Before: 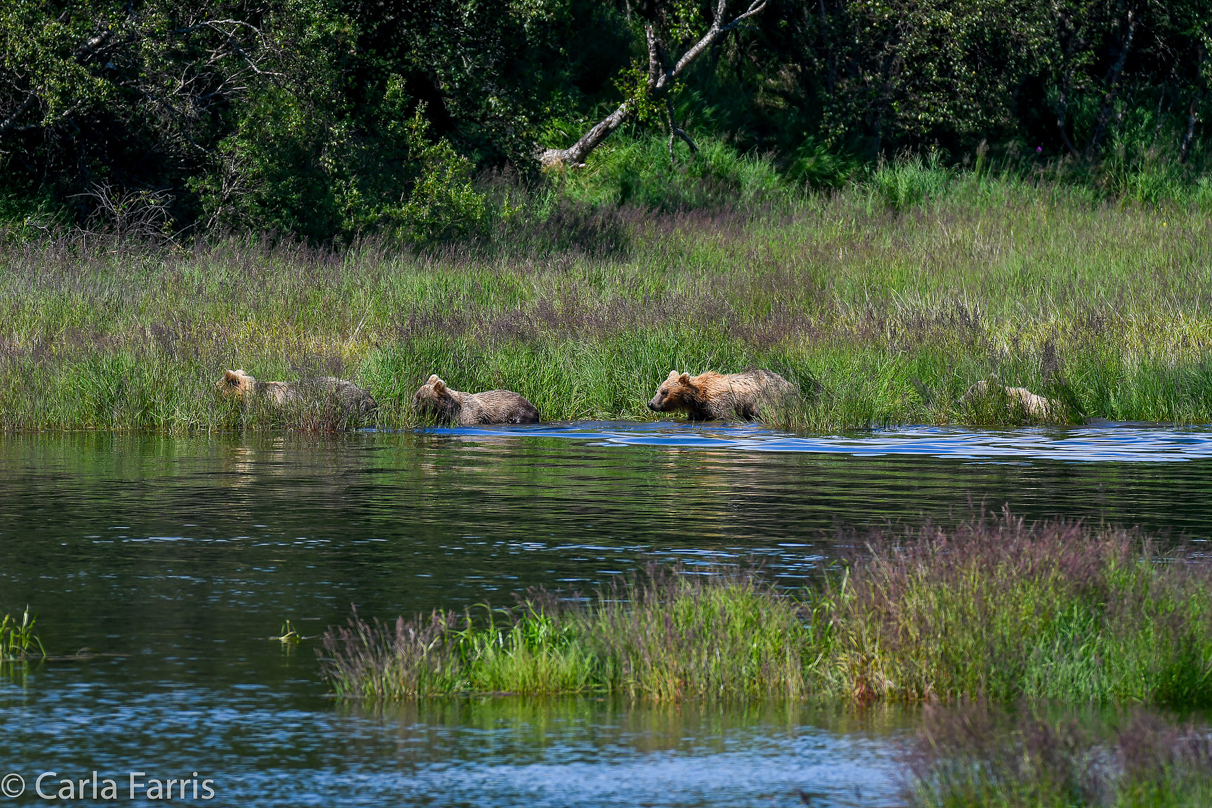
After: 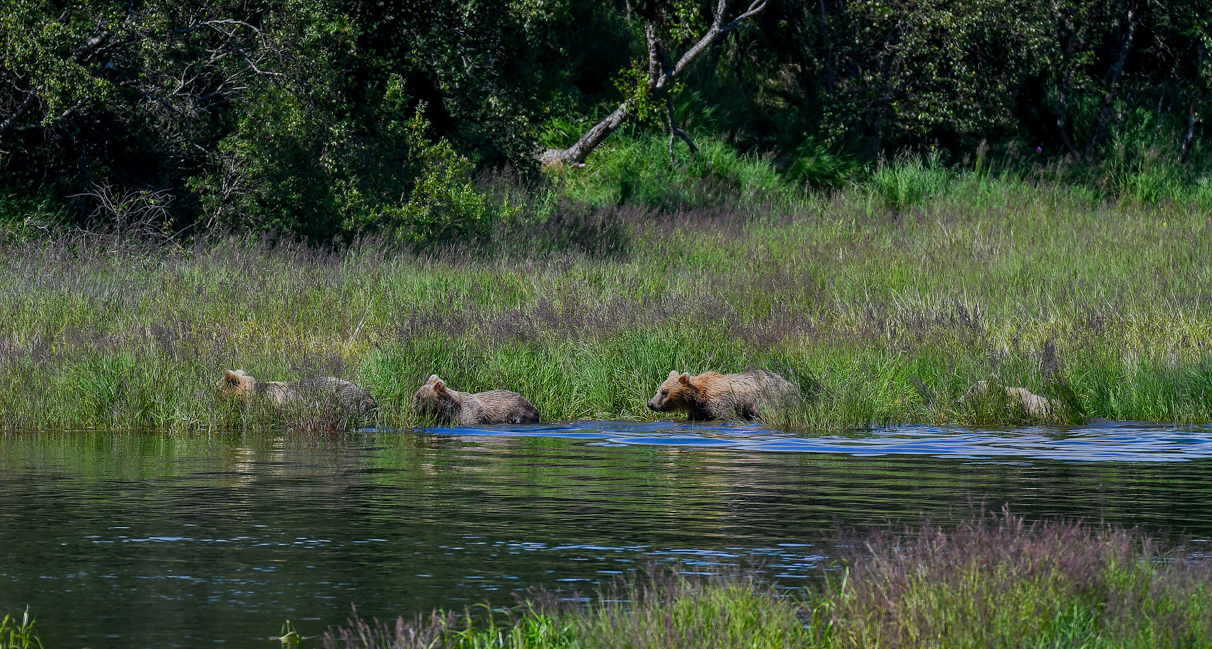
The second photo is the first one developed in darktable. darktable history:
tone equalizer: -8 EV -0.002 EV, -7 EV 0.005 EV, -6 EV -0.008 EV, -5 EV 0.007 EV, -4 EV -0.042 EV, -3 EV -0.233 EV, -2 EV -0.662 EV, -1 EV -0.983 EV, +0 EV -0.969 EV, smoothing diameter 2%, edges refinement/feathering 20, mask exposure compensation -1.57 EV, filter diffusion 5
crop: bottom 19.644%
white balance: red 0.974, blue 1.044
